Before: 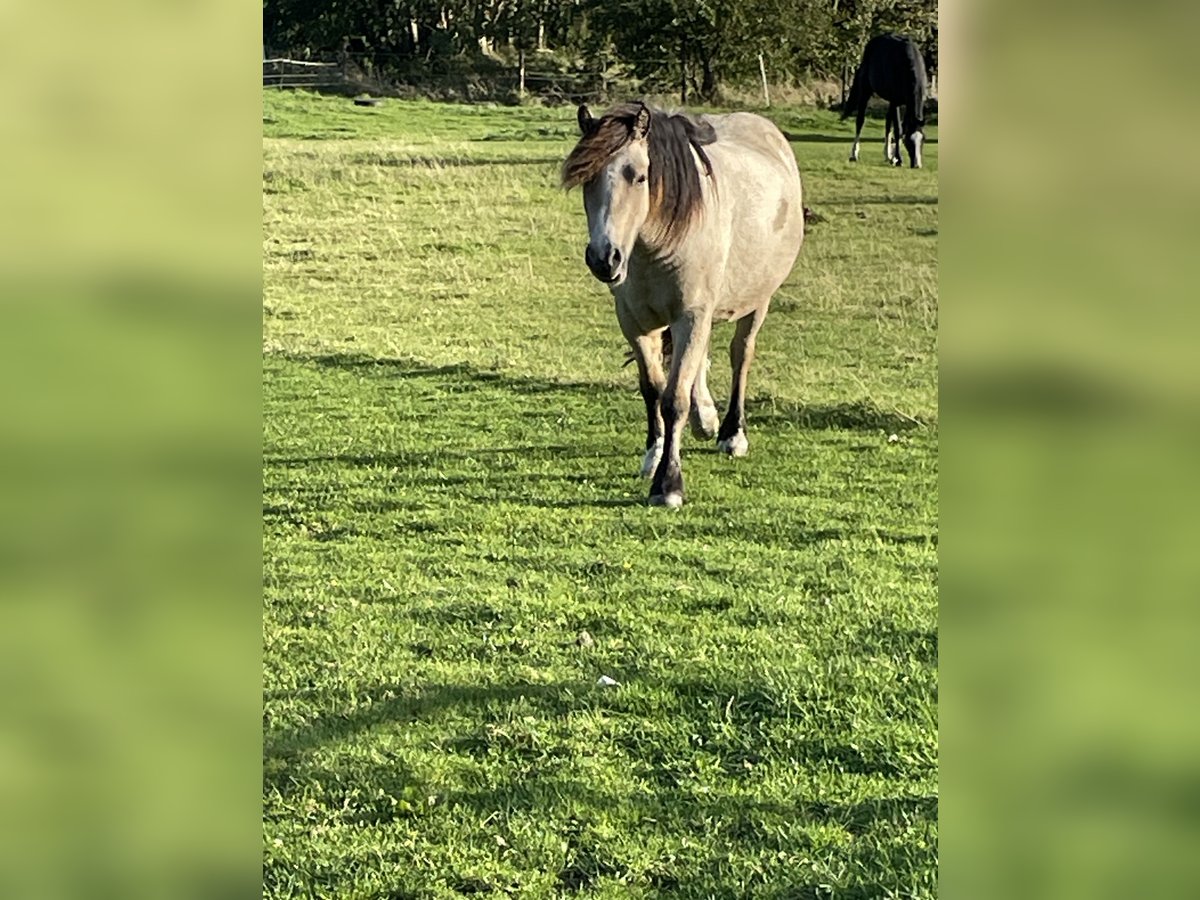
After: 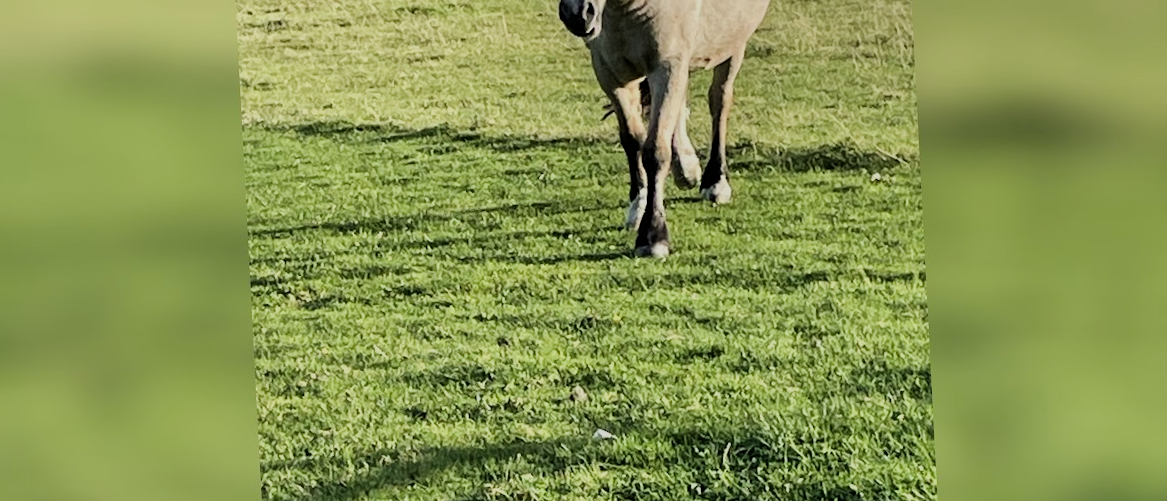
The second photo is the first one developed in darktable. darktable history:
rotate and perspective: rotation -3°, crop left 0.031, crop right 0.968, crop top 0.07, crop bottom 0.93
crop and rotate: top 25.357%, bottom 13.942%
filmic rgb: black relative exposure -7.65 EV, white relative exposure 4.56 EV, hardness 3.61, contrast 1.05
